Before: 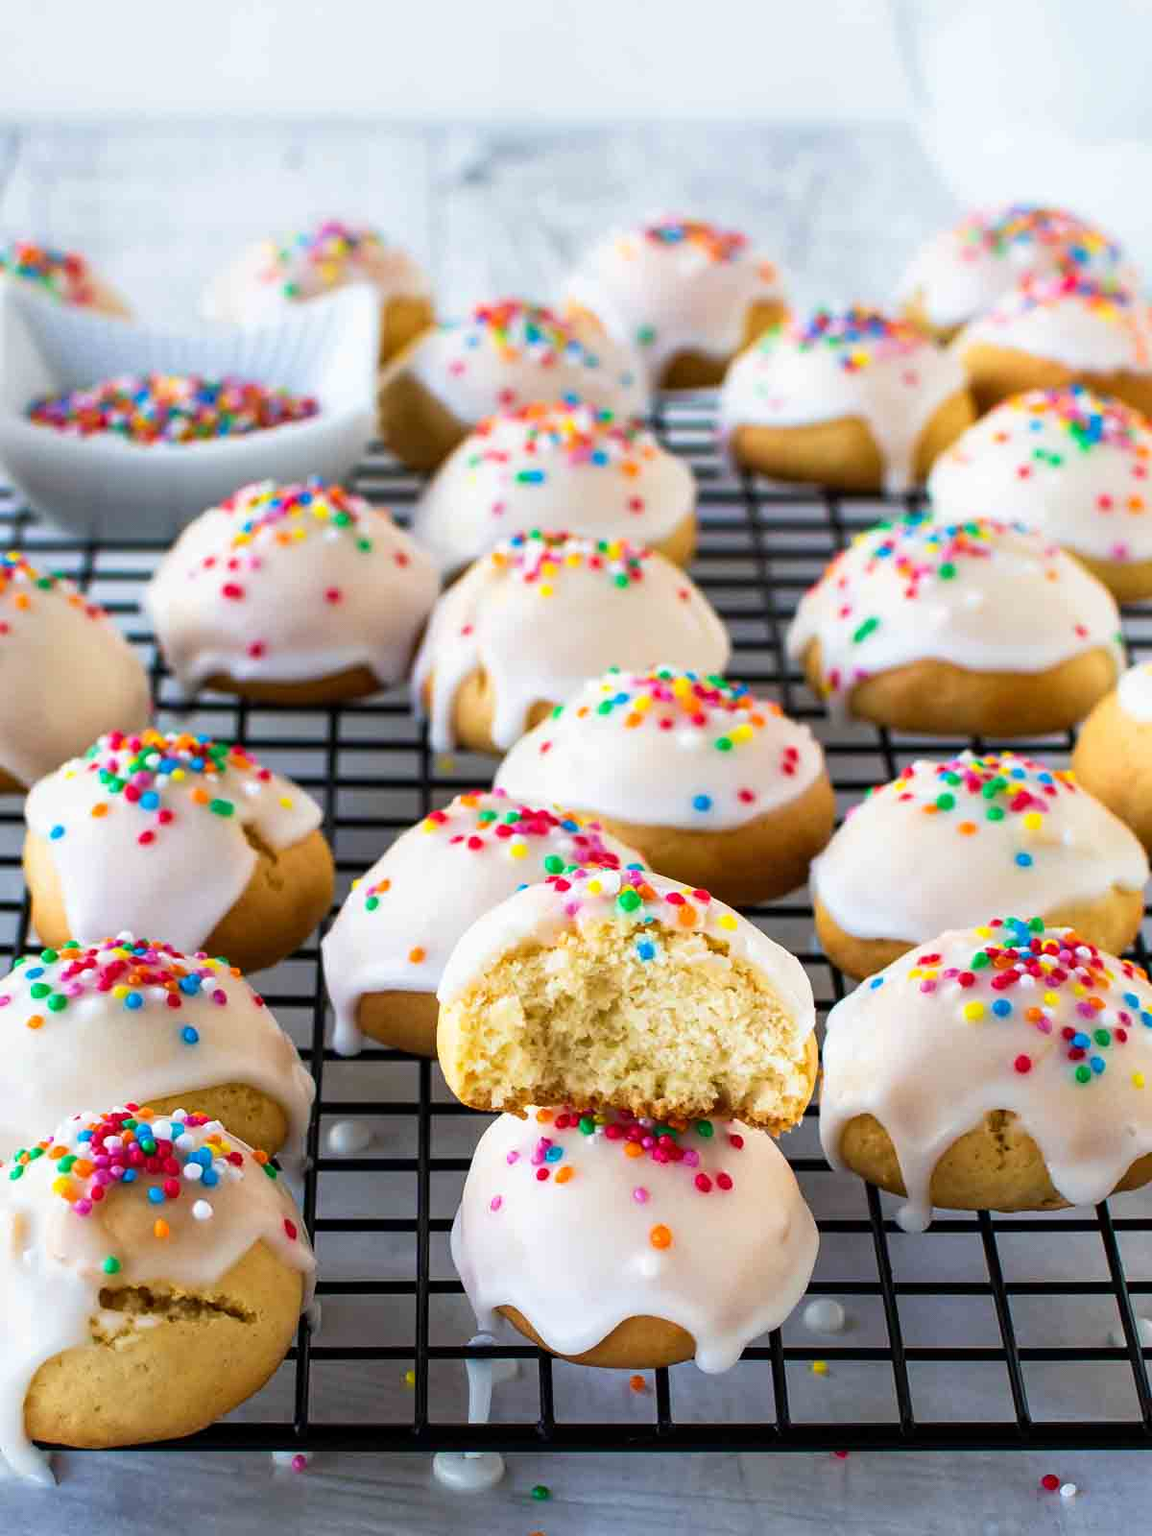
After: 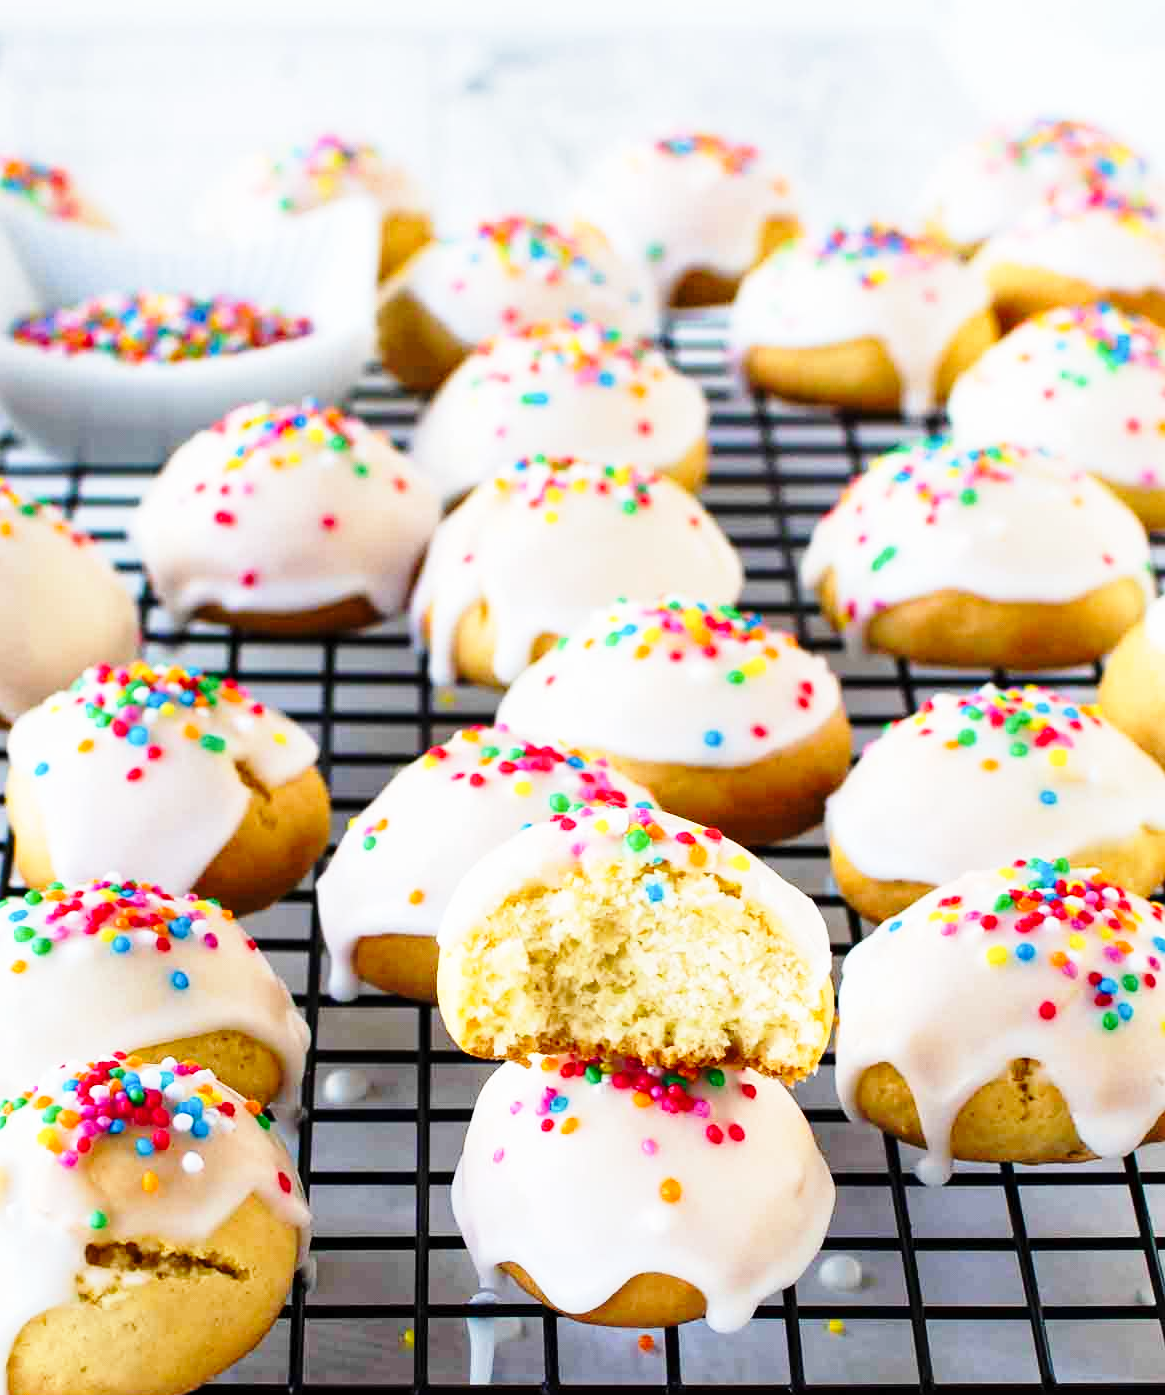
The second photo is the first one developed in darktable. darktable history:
crop: left 1.507%, top 6.147%, right 1.379%, bottom 6.637%
base curve: curves: ch0 [(0, 0) (0.028, 0.03) (0.121, 0.232) (0.46, 0.748) (0.859, 0.968) (1, 1)], preserve colors none
